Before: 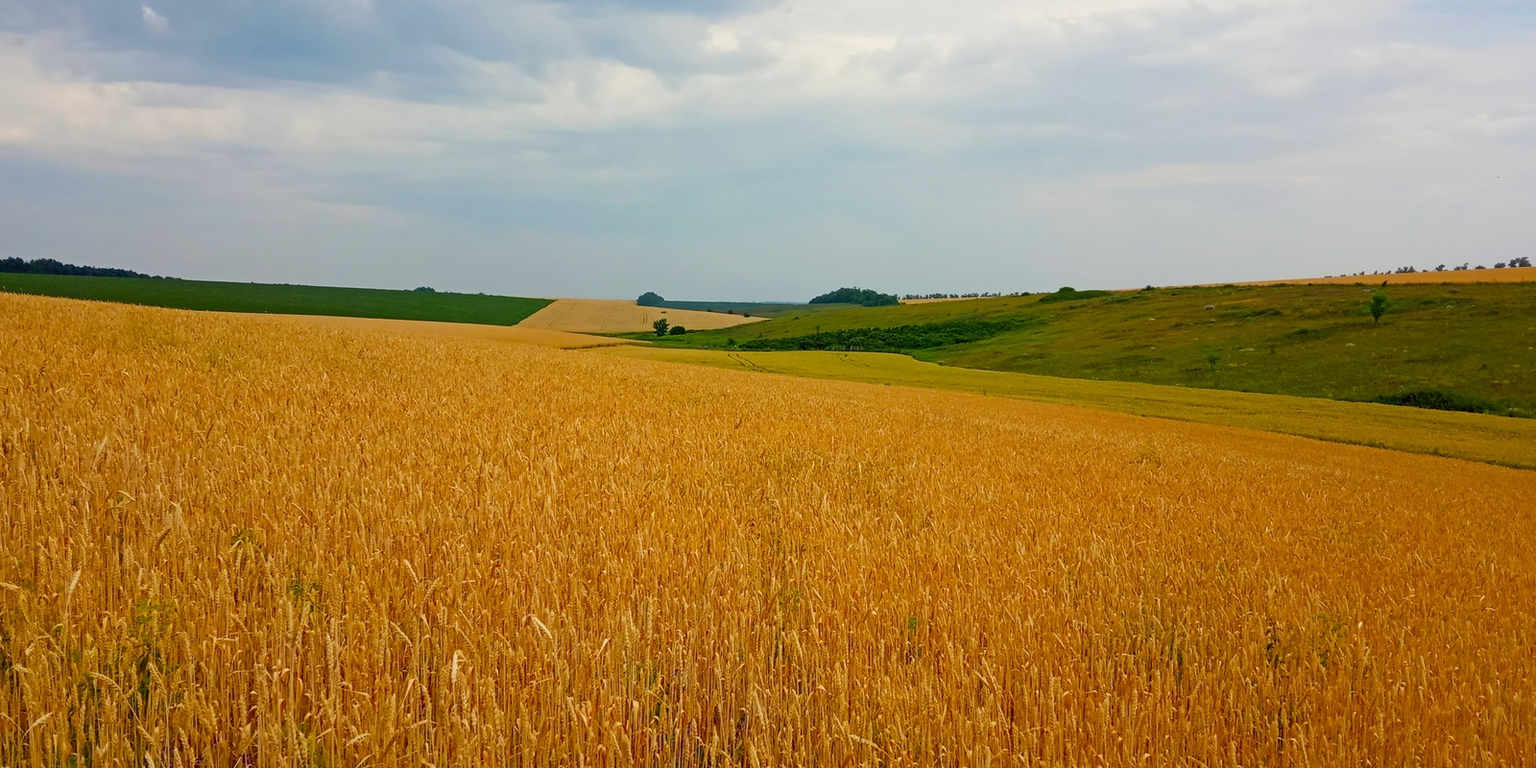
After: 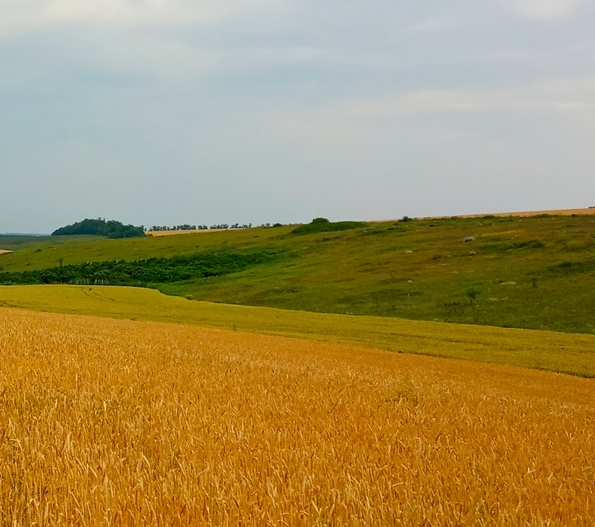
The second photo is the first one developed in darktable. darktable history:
crop and rotate: left 49.52%, top 10.147%, right 13.264%, bottom 23.955%
